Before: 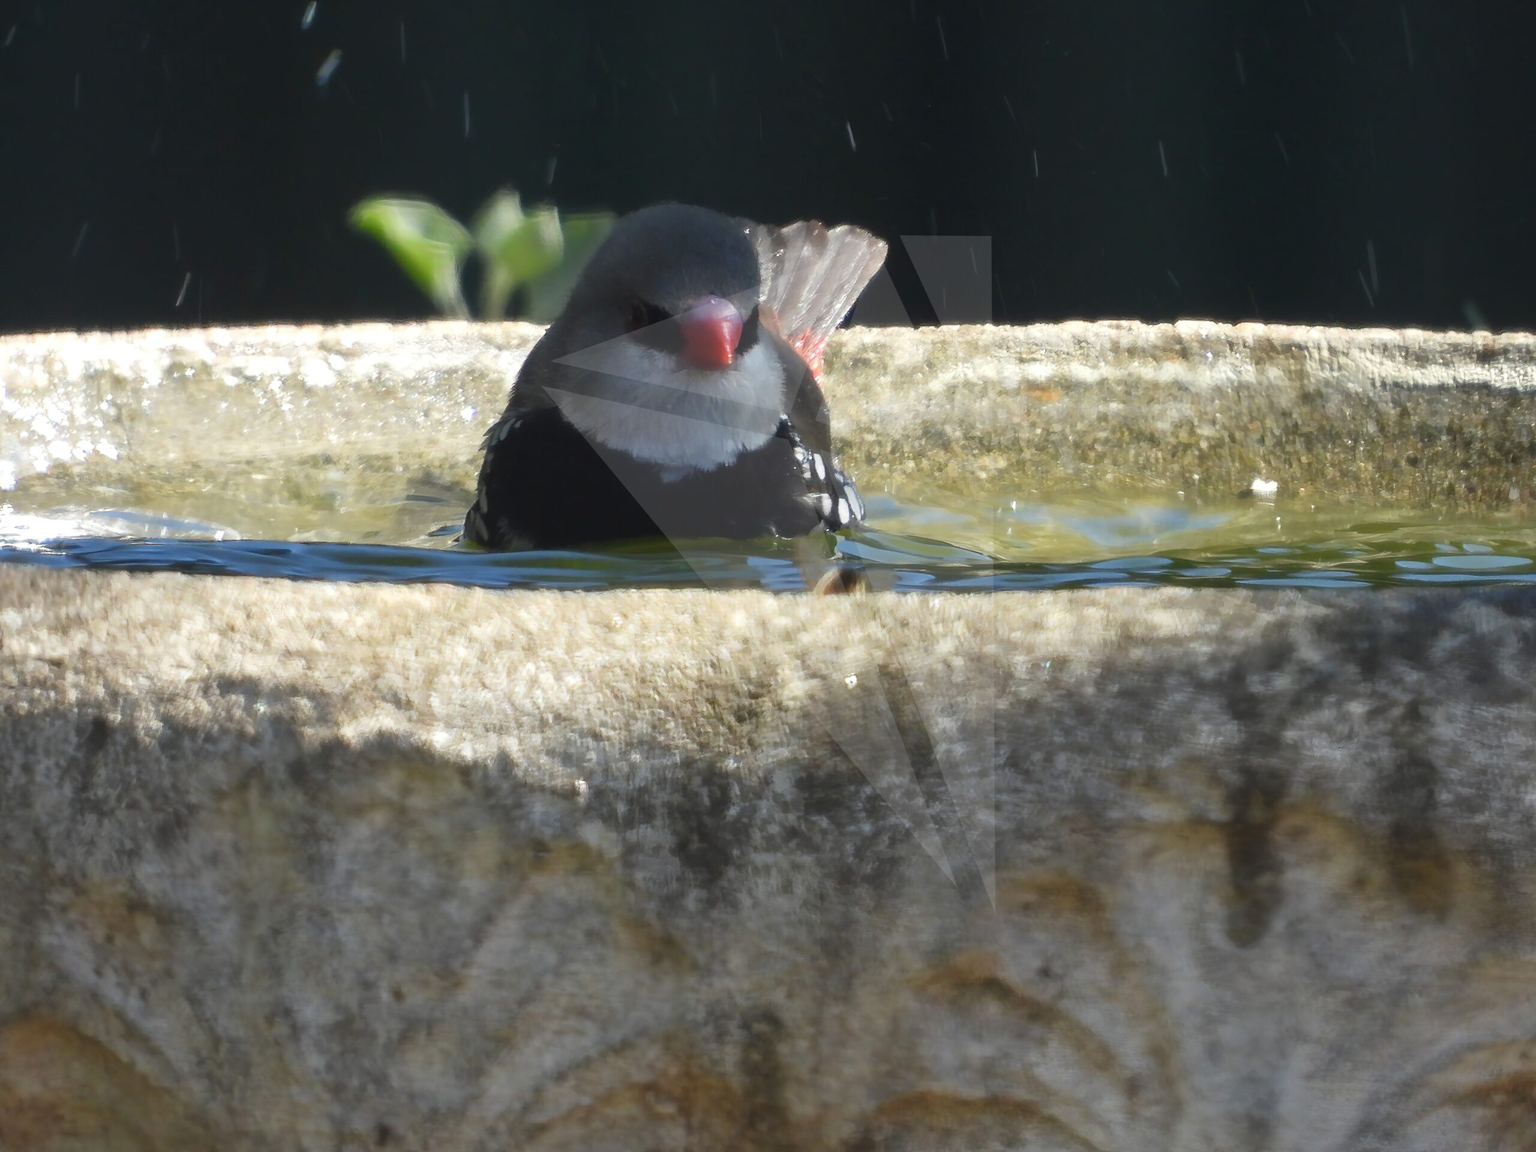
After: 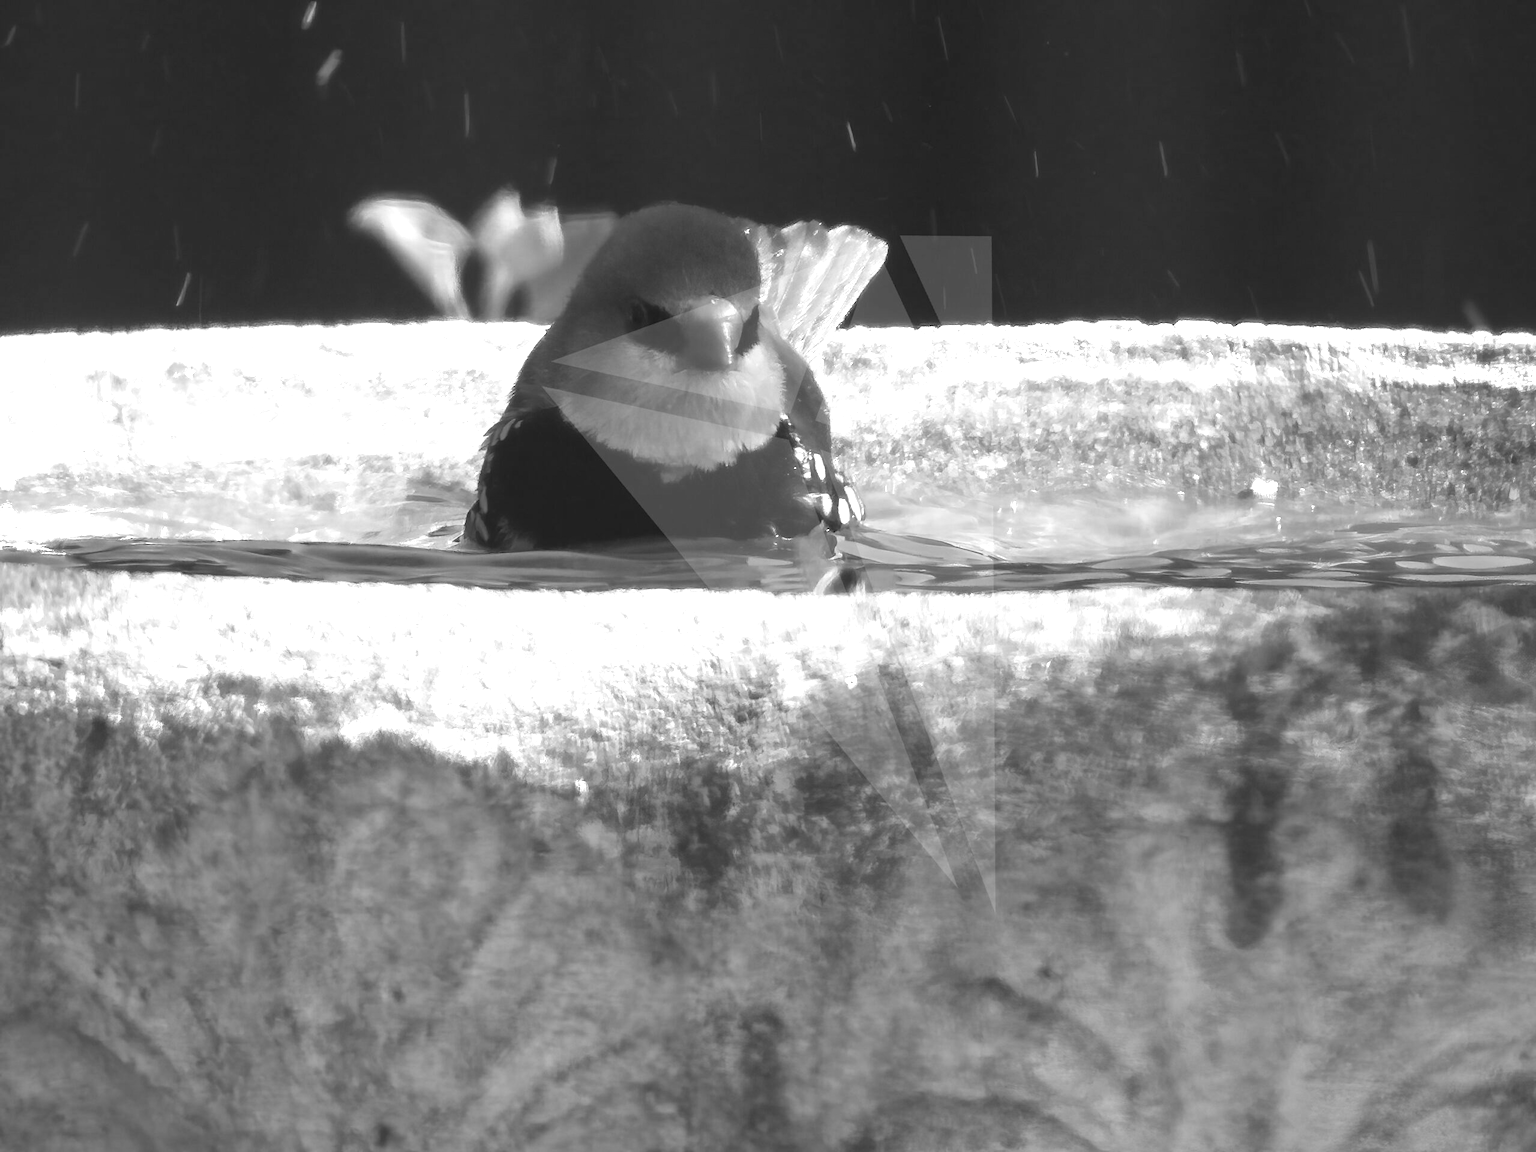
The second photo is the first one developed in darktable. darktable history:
monochrome: a 32, b 64, size 2.3
exposure: black level correction 0, exposure 0.9 EV, compensate highlight preservation false
